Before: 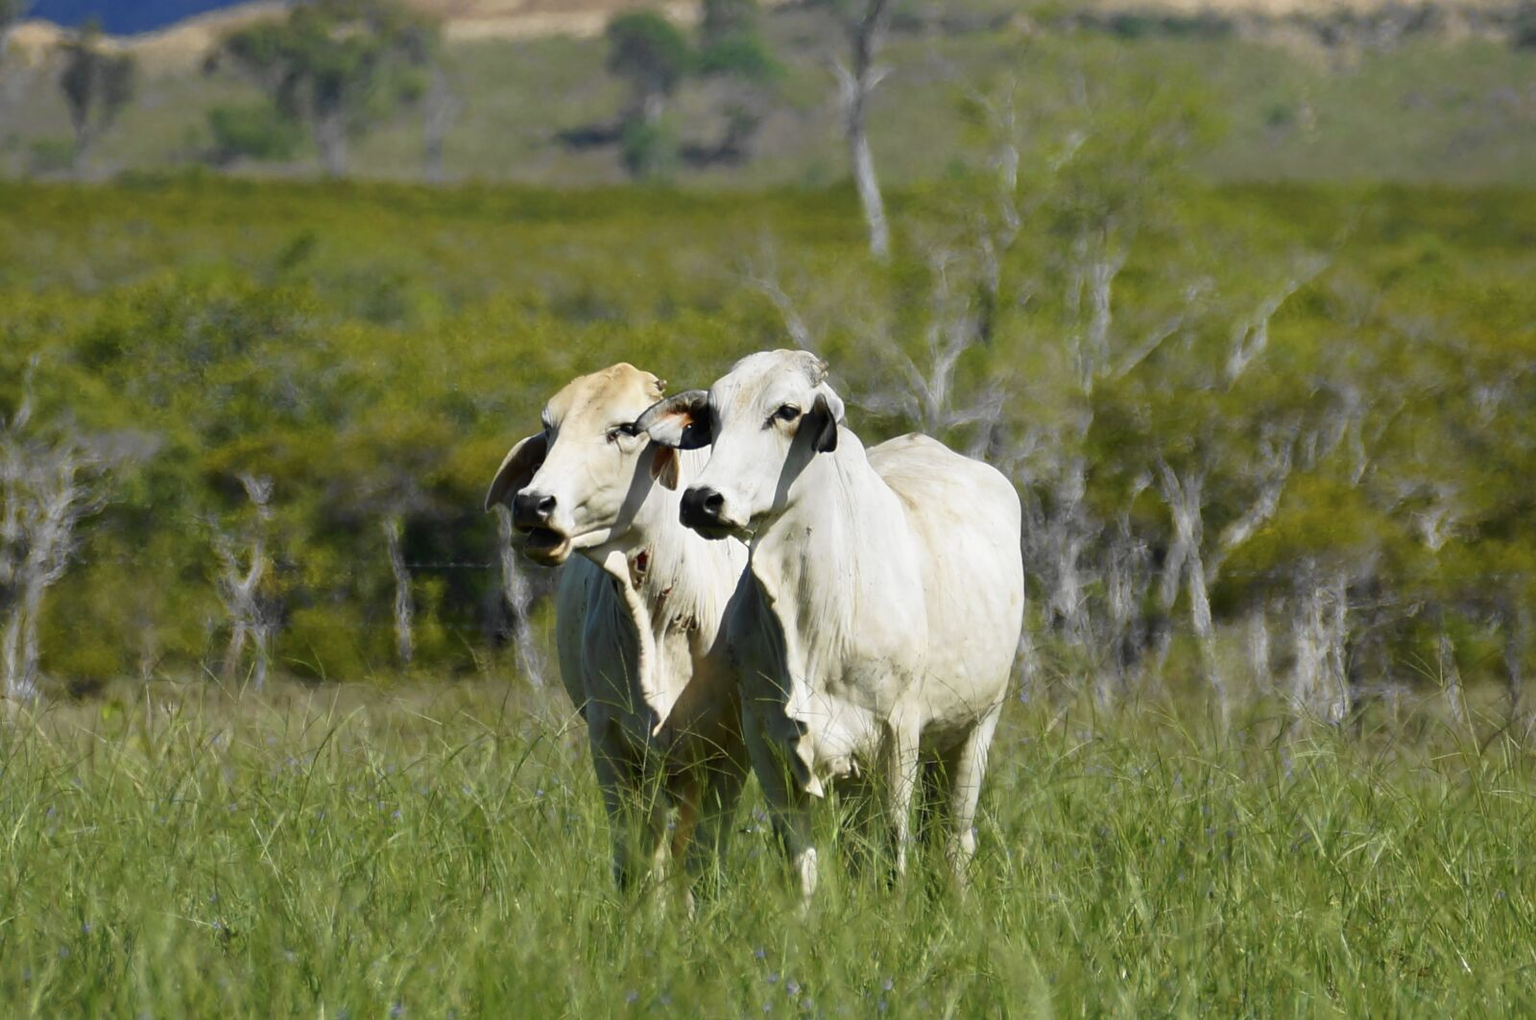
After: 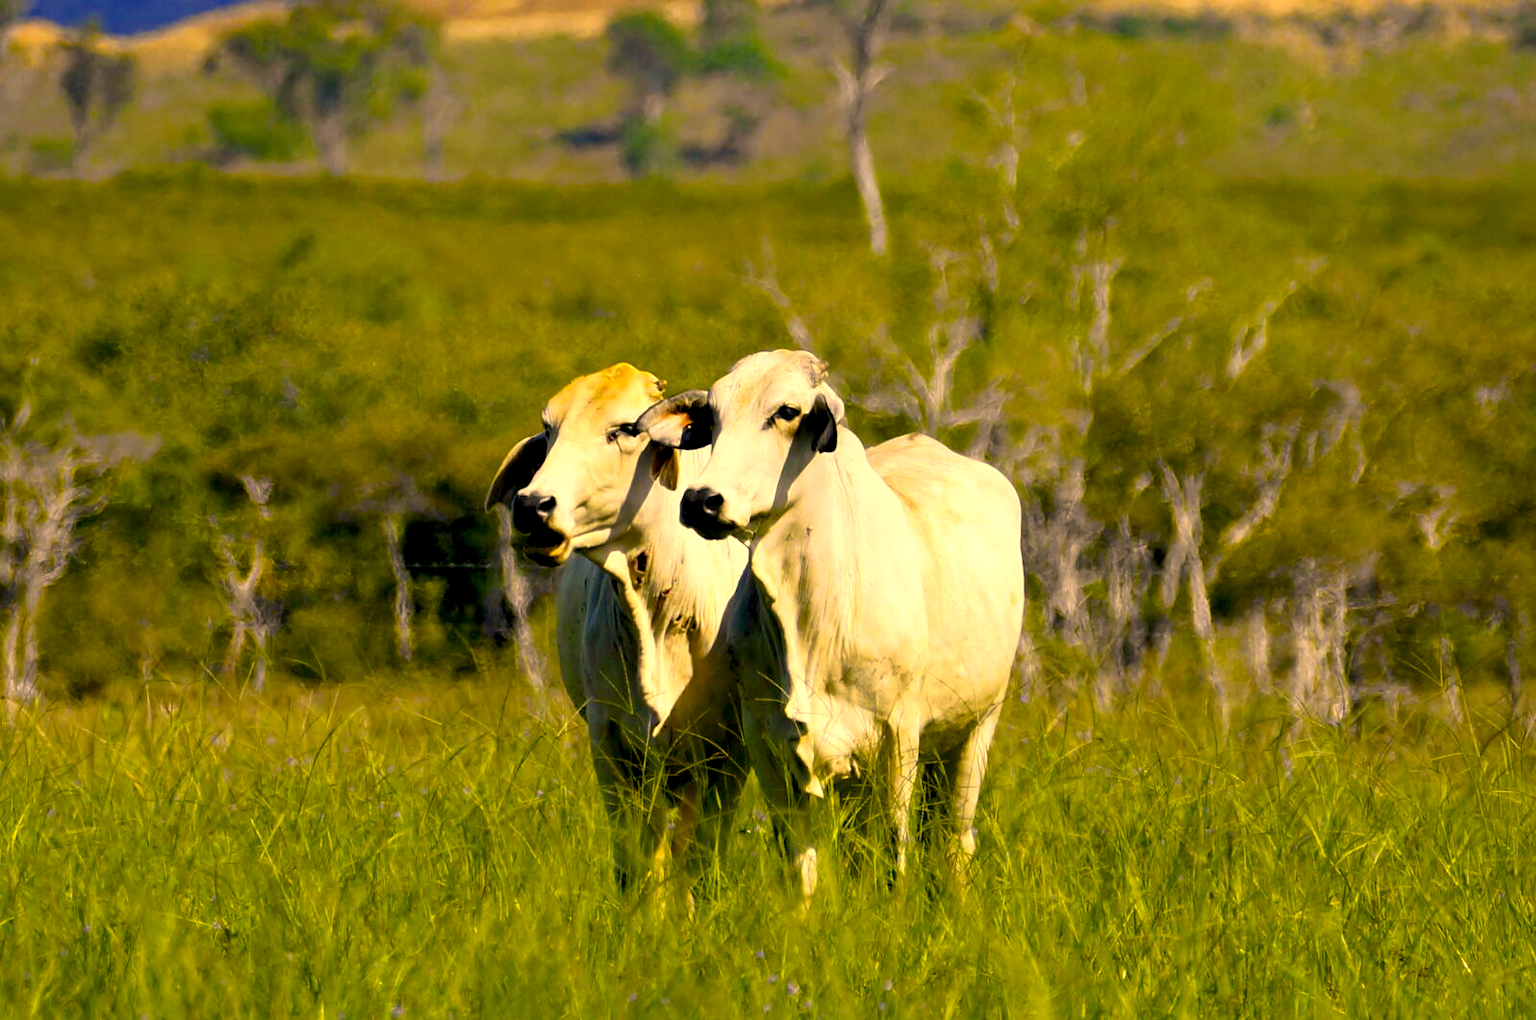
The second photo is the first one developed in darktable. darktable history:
color balance rgb: highlights gain › chroma 2.034%, highlights gain › hue 72.88°, global offset › luminance -1.434%, perceptual saturation grading › global saturation 48.99%, perceptual brilliance grading › global brilliance 11.589%, global vibrance 20%
color correction: highlights a* 15.01, highlights b* 31.29
